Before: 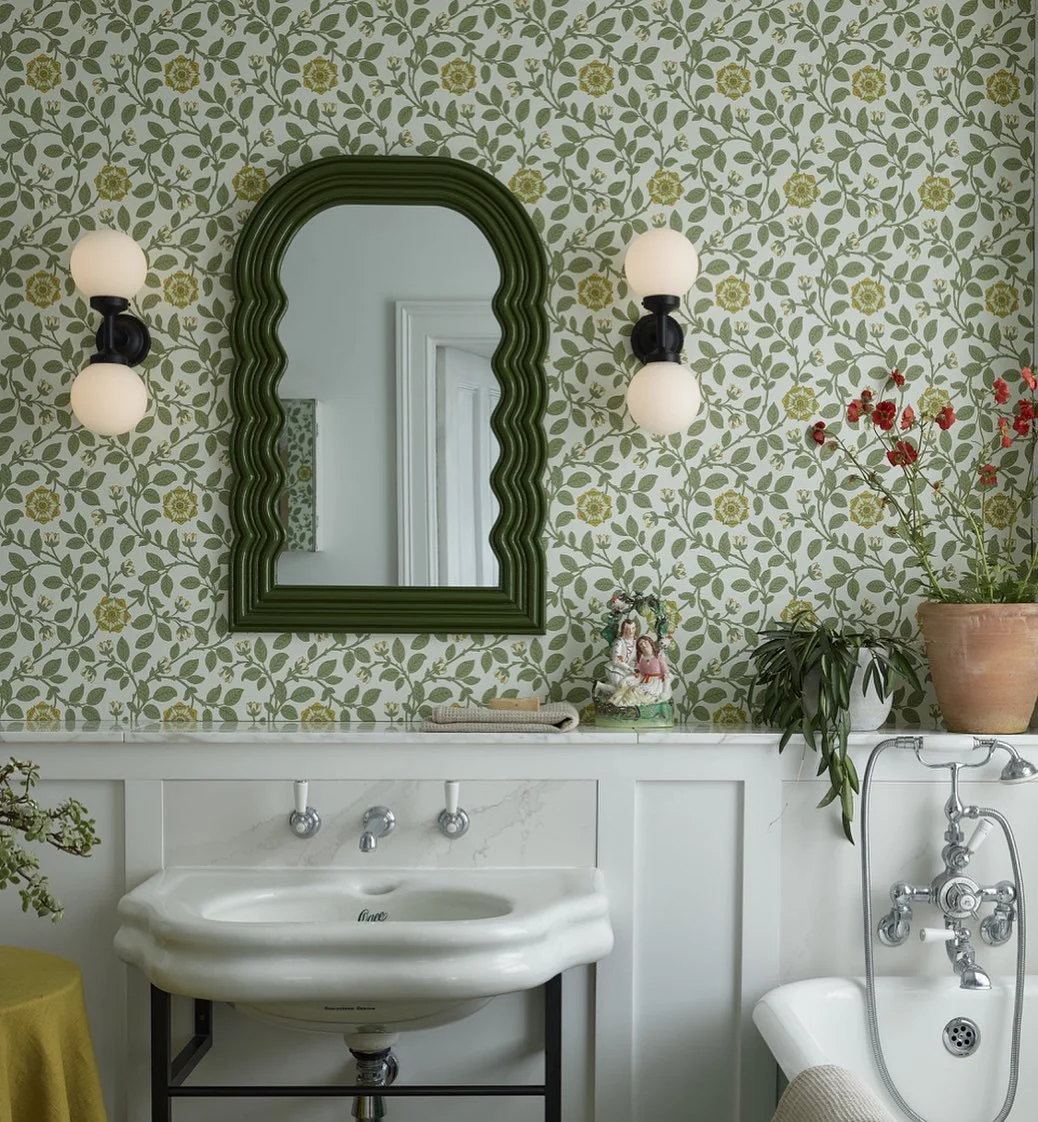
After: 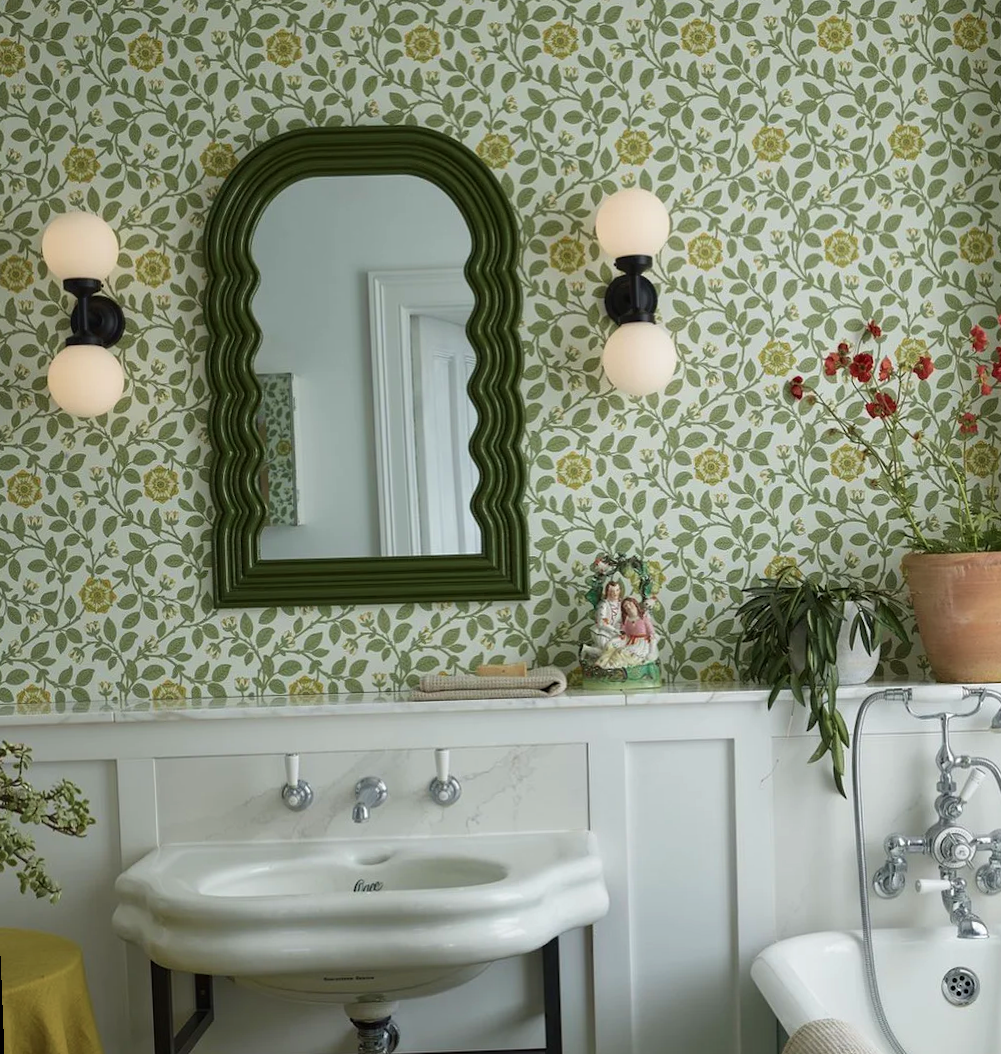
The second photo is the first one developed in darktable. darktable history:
rotate and perspective: rotation -2.12°, lens shift (vertical) 0.009, lens shift (horizontal) -0.008, automatic cropping original format, crop left 0.036, crop right 0.964, crop top 0.05, crop bottom 0.959
velvia: on, module defaults
